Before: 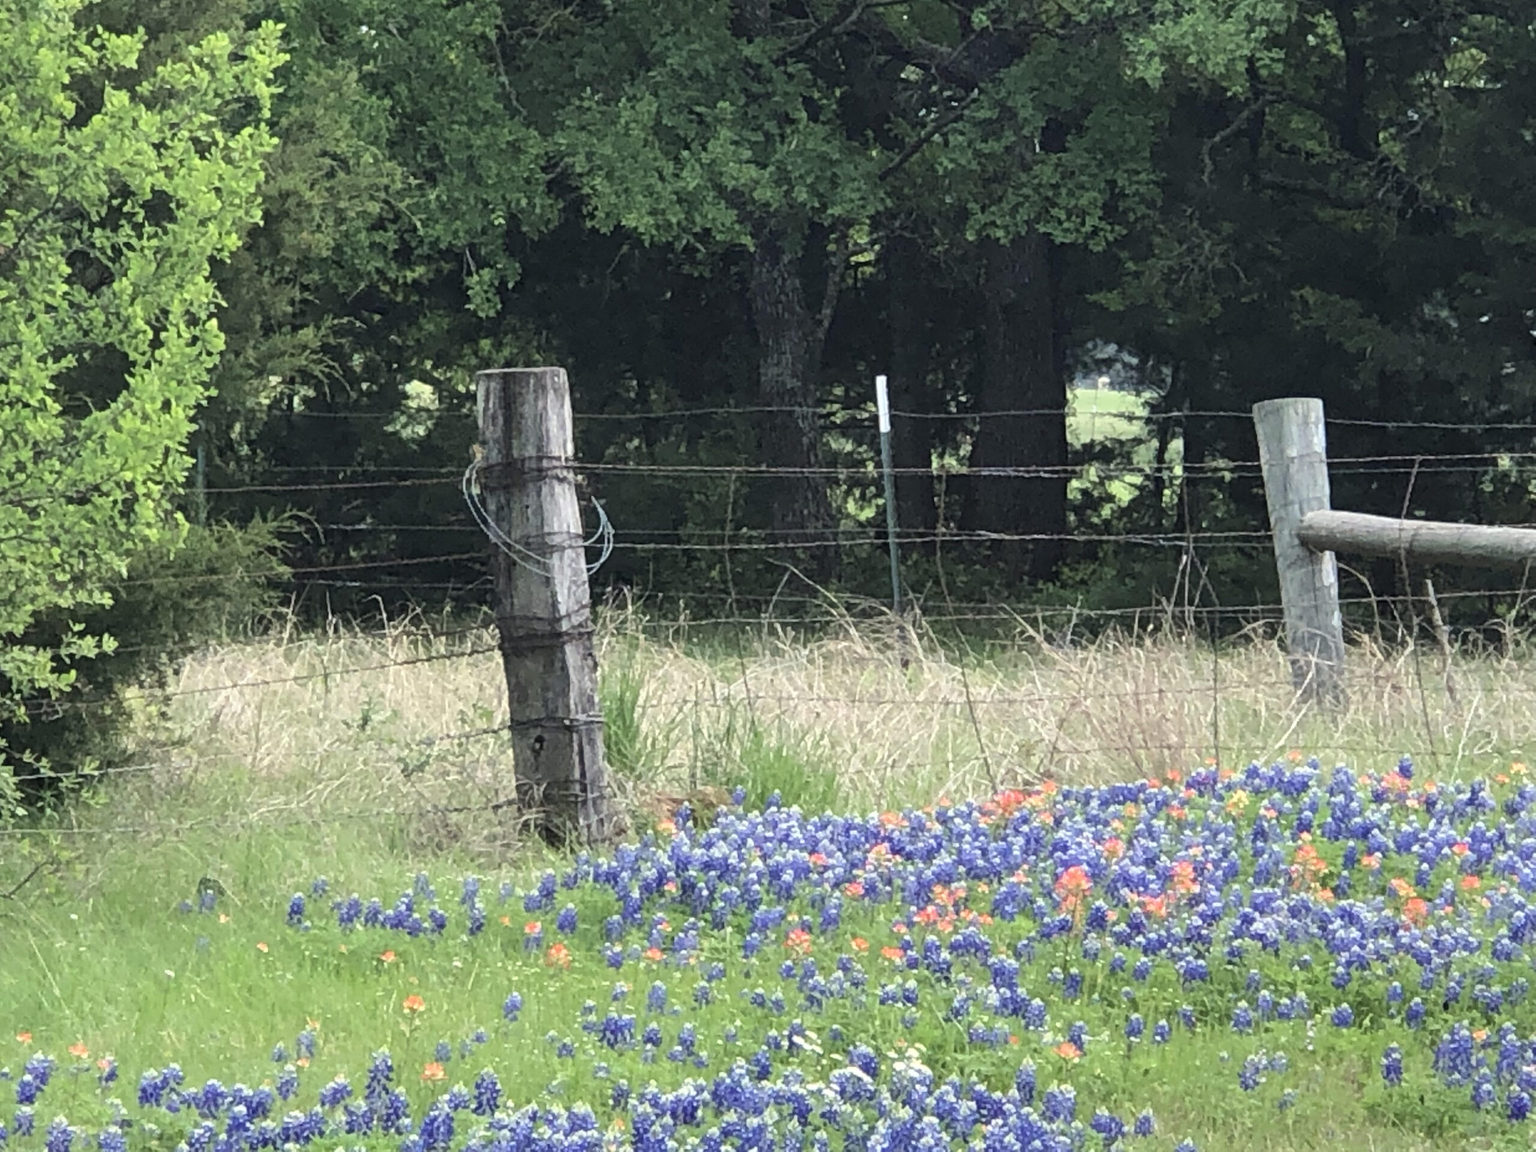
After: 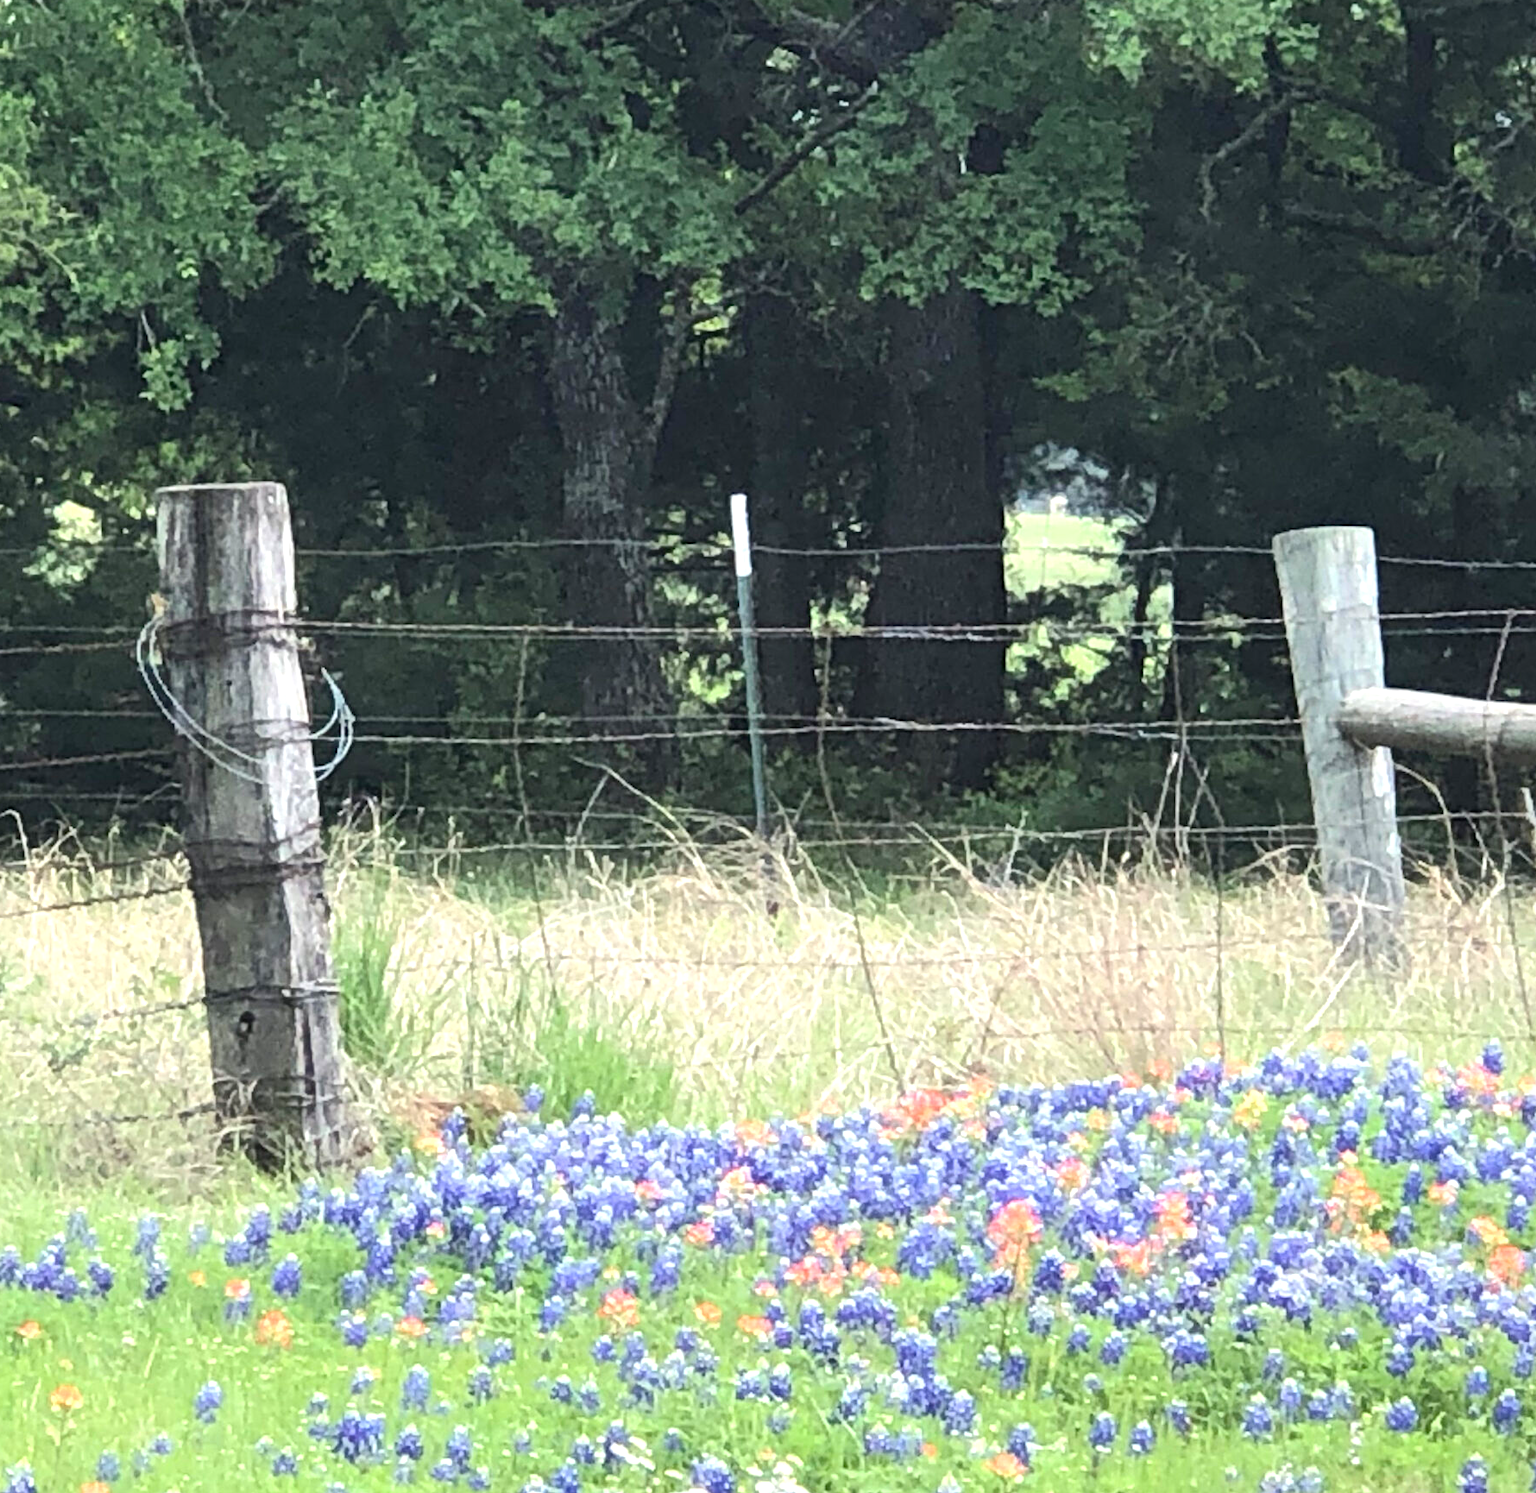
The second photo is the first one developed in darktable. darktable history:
crop and rotate: left 23.949%, top 2.761%, right 6.5%, bottom 7.064%
tone equalizer: on, module defaults
exposure: exposure 0.6 EV, compensate highlight preservation false
tone curve: curves: ch0 [(0, 0) (0.251, 0.254) (0.689, 0.733) (1, 1)], color space Lab, independent channels, preserve colors none
